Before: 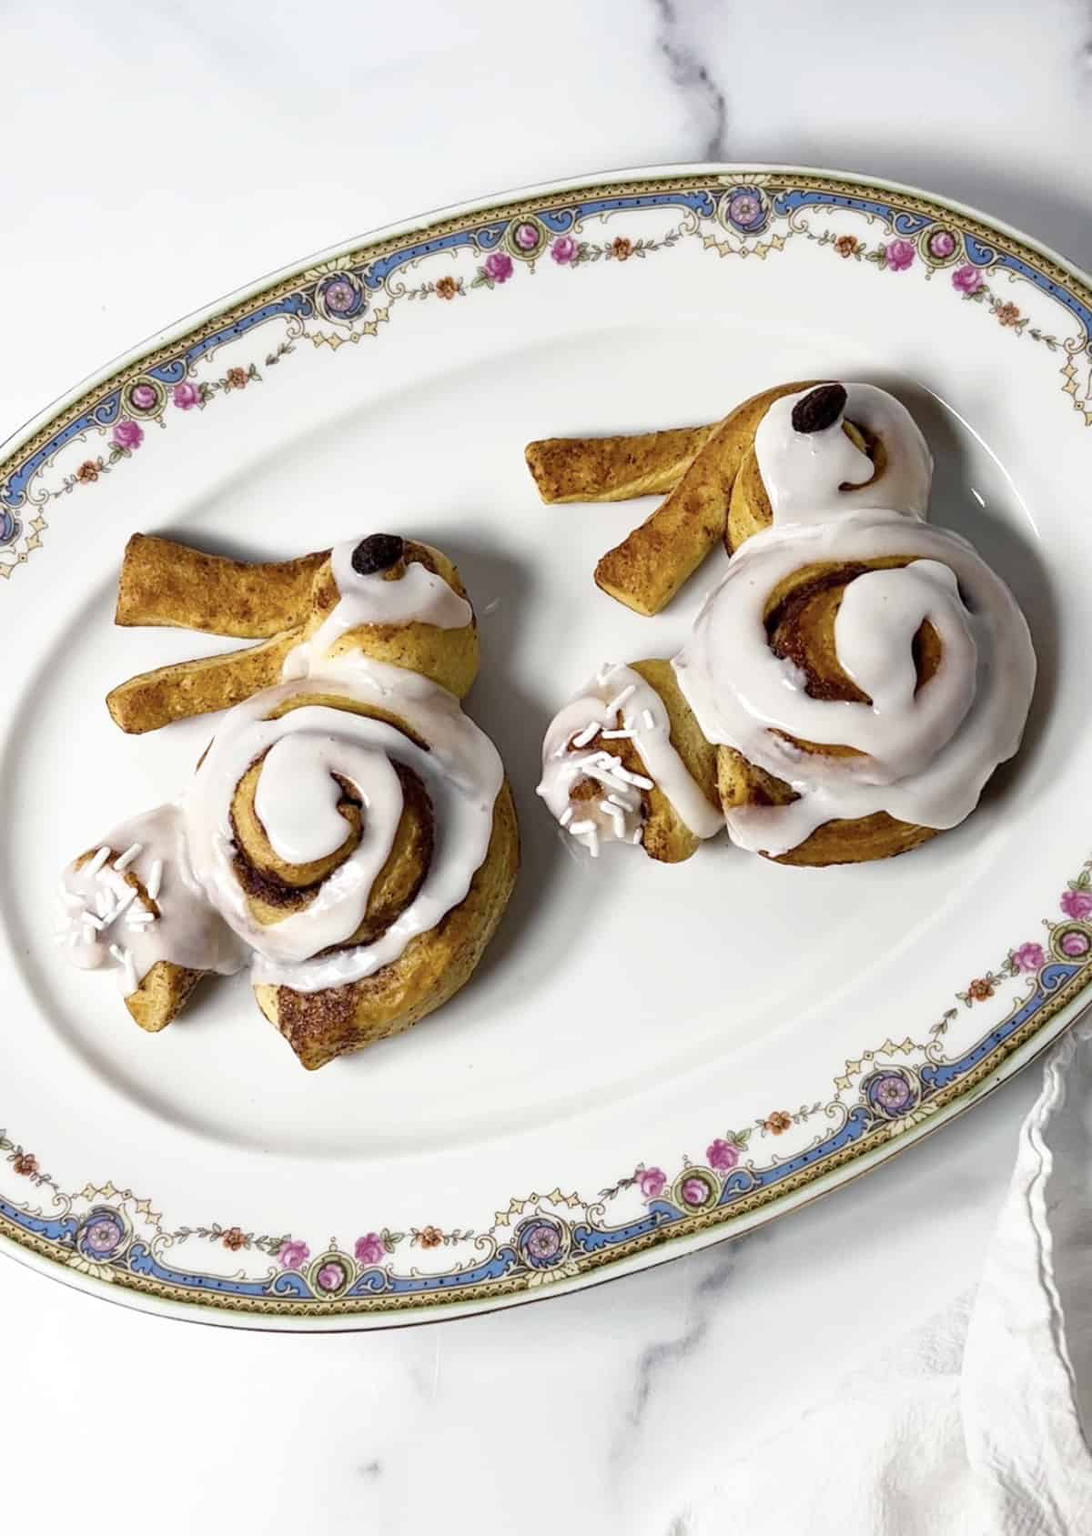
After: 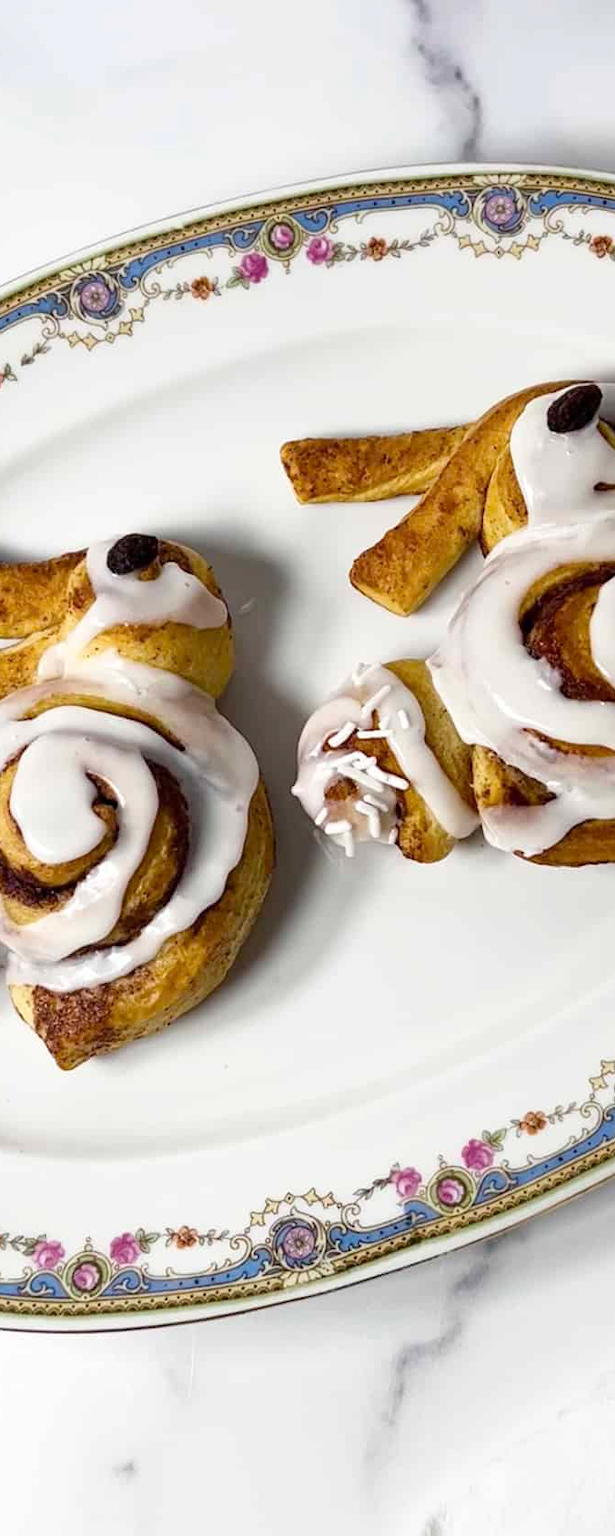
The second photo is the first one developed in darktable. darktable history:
crop and rotate: left 22.462%, right 21.137%
